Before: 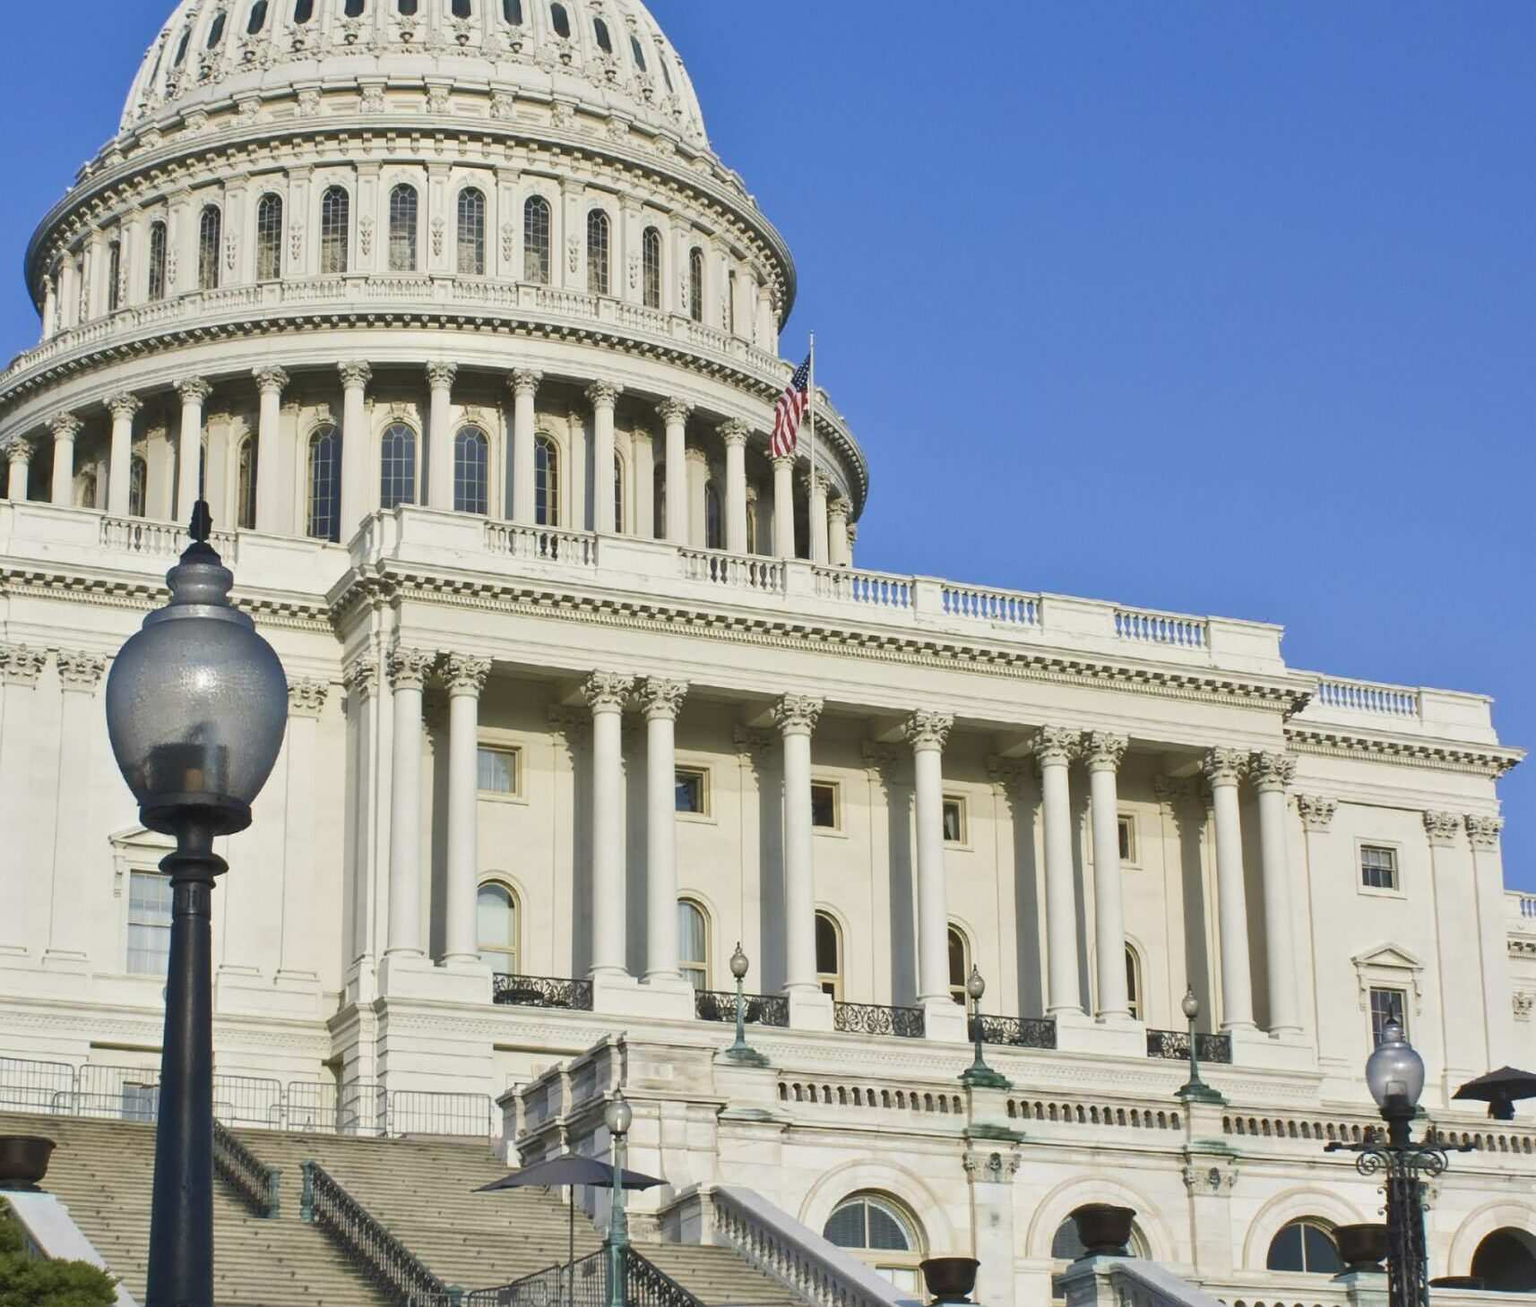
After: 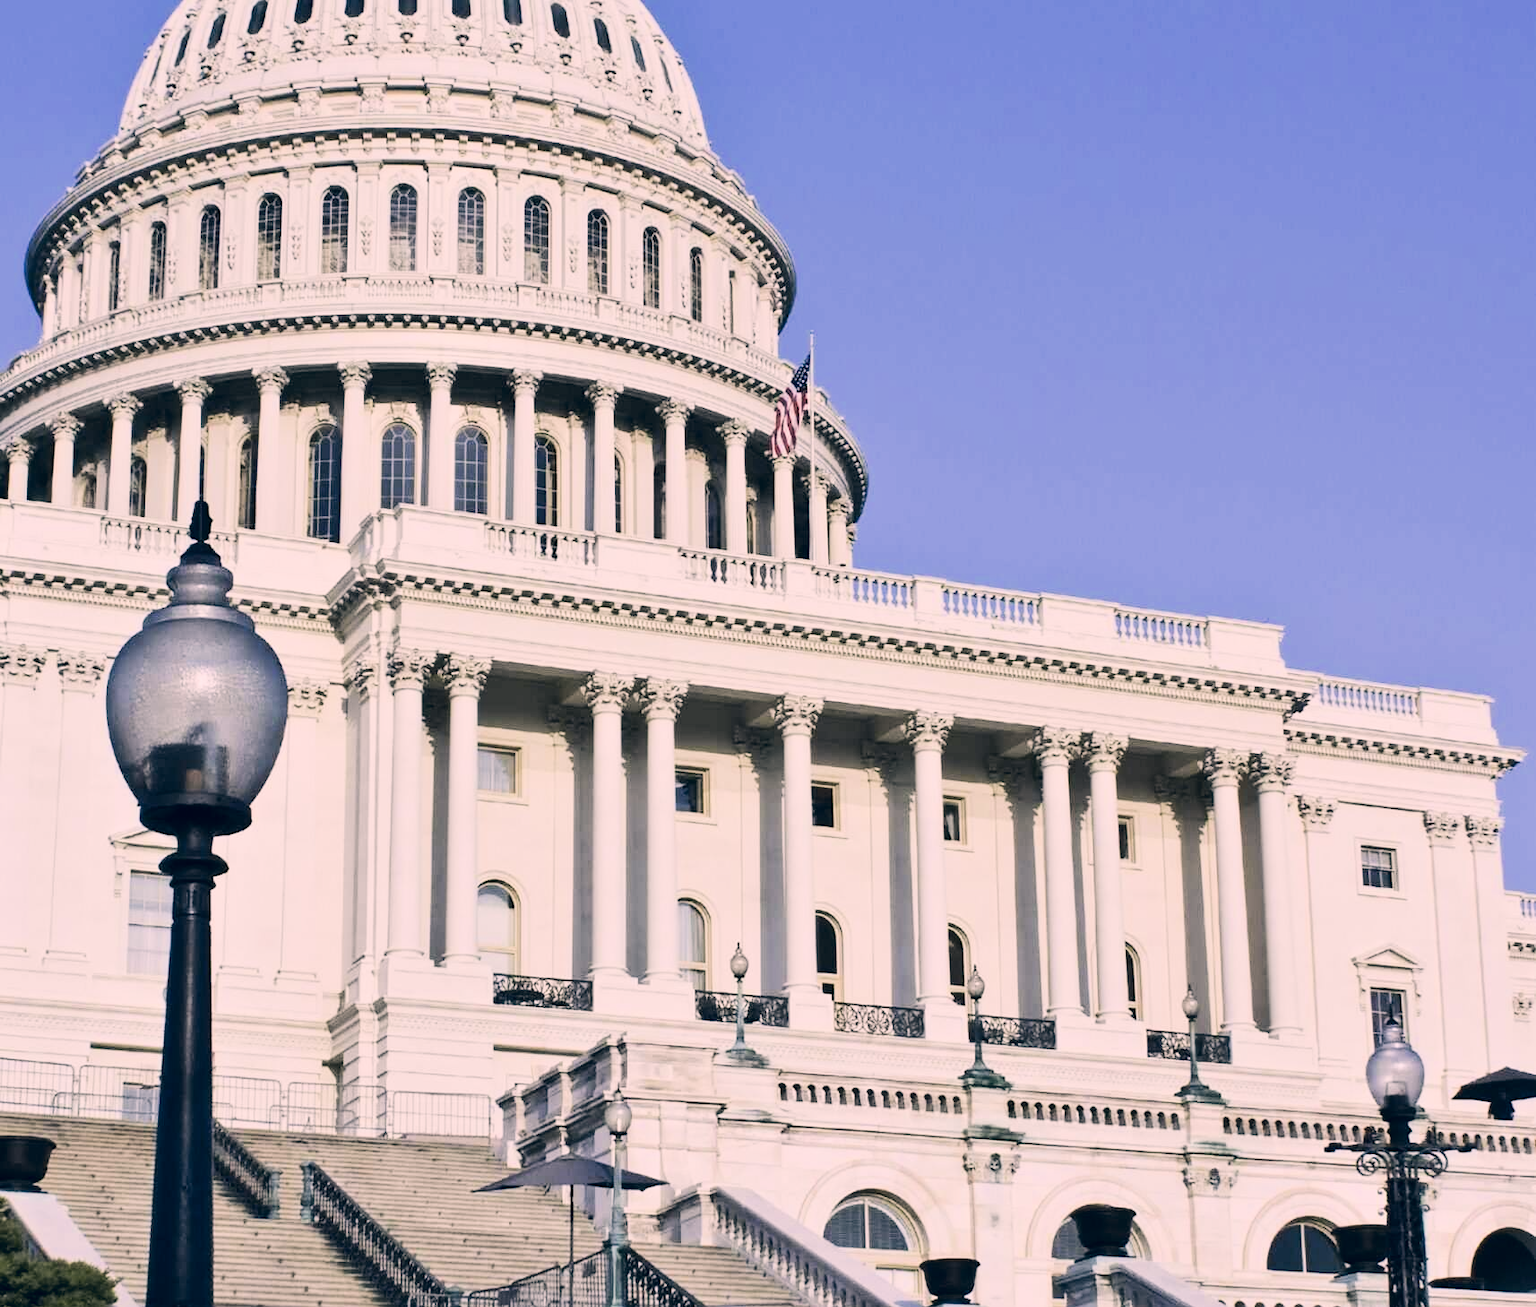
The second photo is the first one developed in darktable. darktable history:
color correction: highlights a* 14.46, highlights b* 5.85, shadows a* -5.53, shadows b* -15.24, saturation 0.85
exposure: black level correction 0.005, exposure 0.286 EV, compensate highlight preservation false
white balance: red 0.98, blue 1.034
tone equalizer: -8 EV -0.417 EV, -7 EV -0.389 EV, -6 EV -0.333 EV, -5 EV -0.222 EV, -3 EV 0.222 EV, -2 EV 0.333 EV, -1 EV 0.389 EV, +0 EV 0.417 EV, edges refinement/feathering 500, mask exposure compensation -1.57 EV, preserve details no
filmic rgb: black relative exposure -7.5 EV, white relative exposure 5 EV, hardness 3.31, contrast 1.3, contrast in shadows safe
